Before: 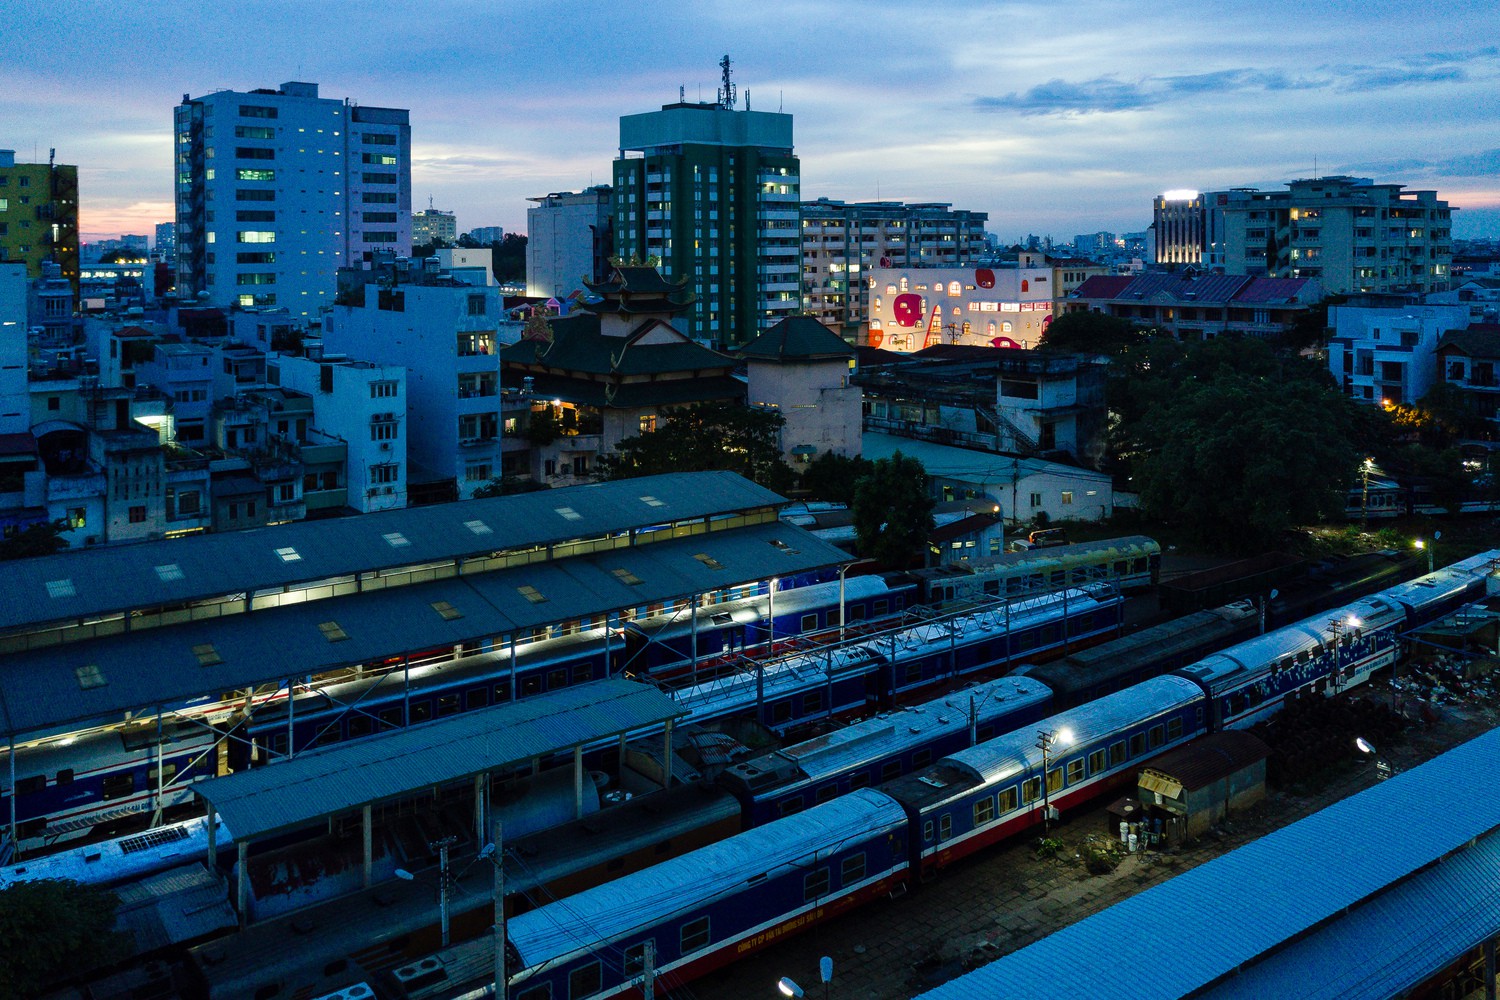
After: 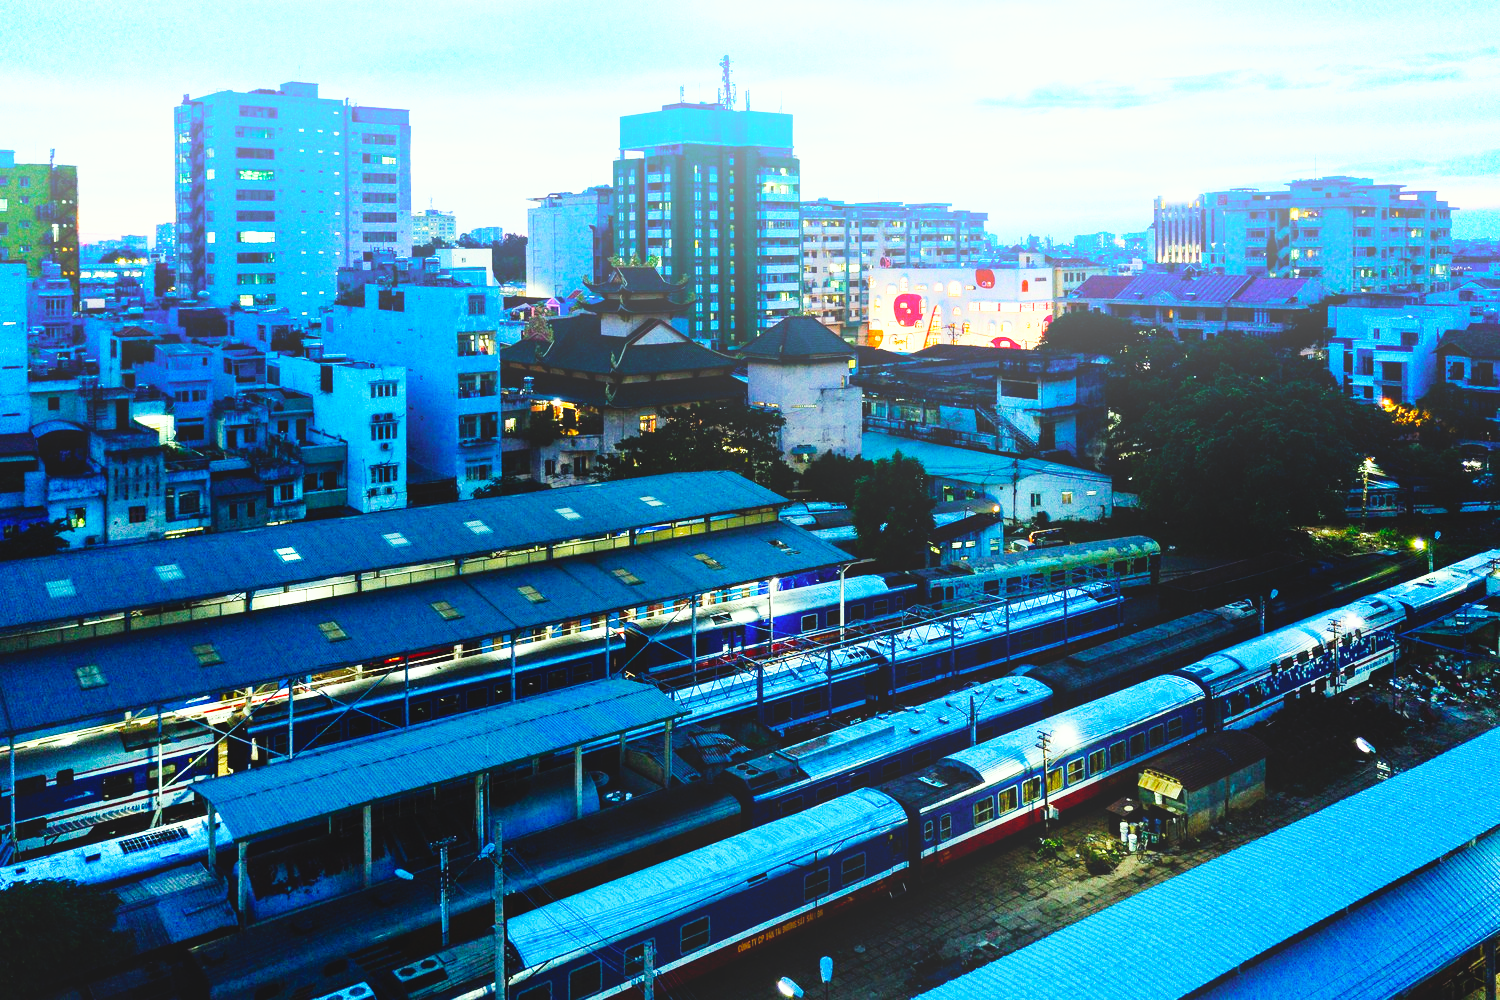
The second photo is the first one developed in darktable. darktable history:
exposure: black level correction 0.001, exposure 0.5 EV, compensate exposure bias true, compensate highlight preservation false
color correction: highlights a* -2.68, highlights b* 2.57
bloom: size 40%
base curve: curves: ch0 [(0, 0) (0.007, 0.004) (0.027, 0.03) (0.046, 0.07) (0.207, 0.54) (0.442, 0.872) (0.673, 0.972) (1, 1)], preserve colors none
